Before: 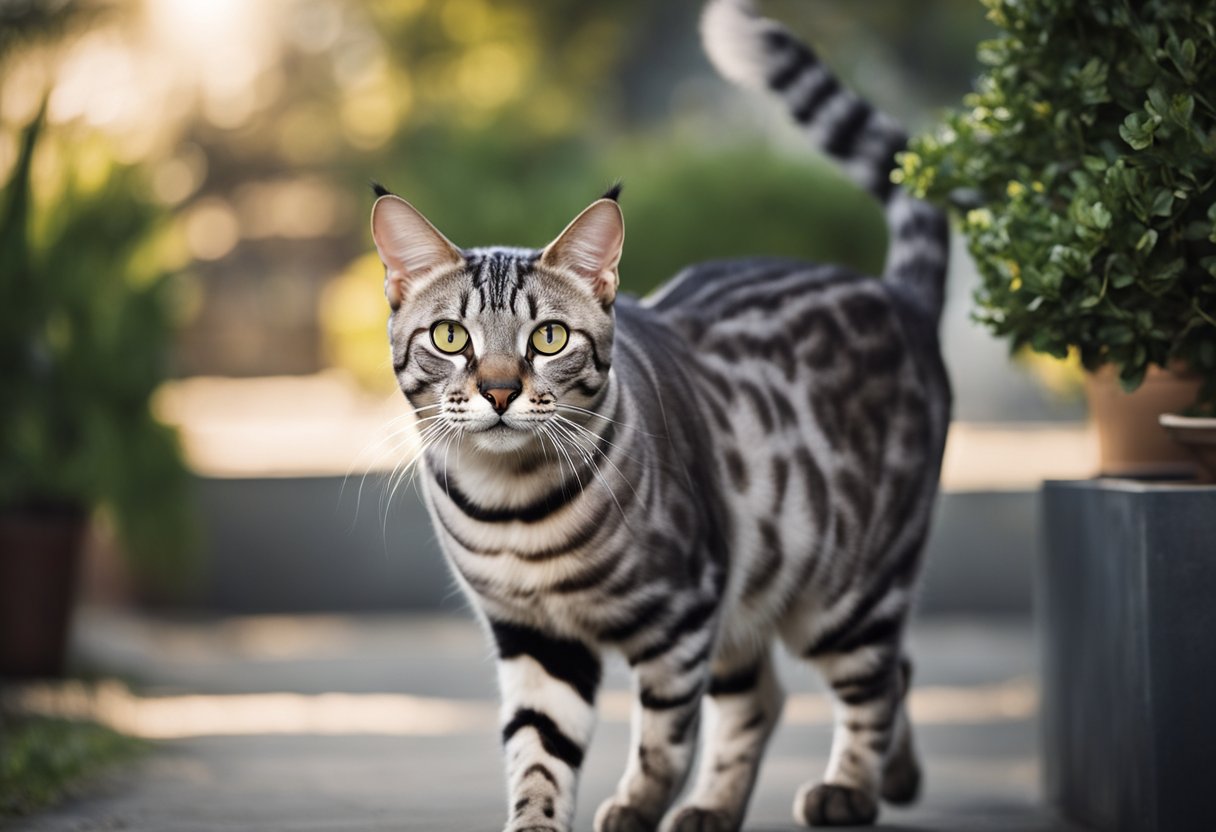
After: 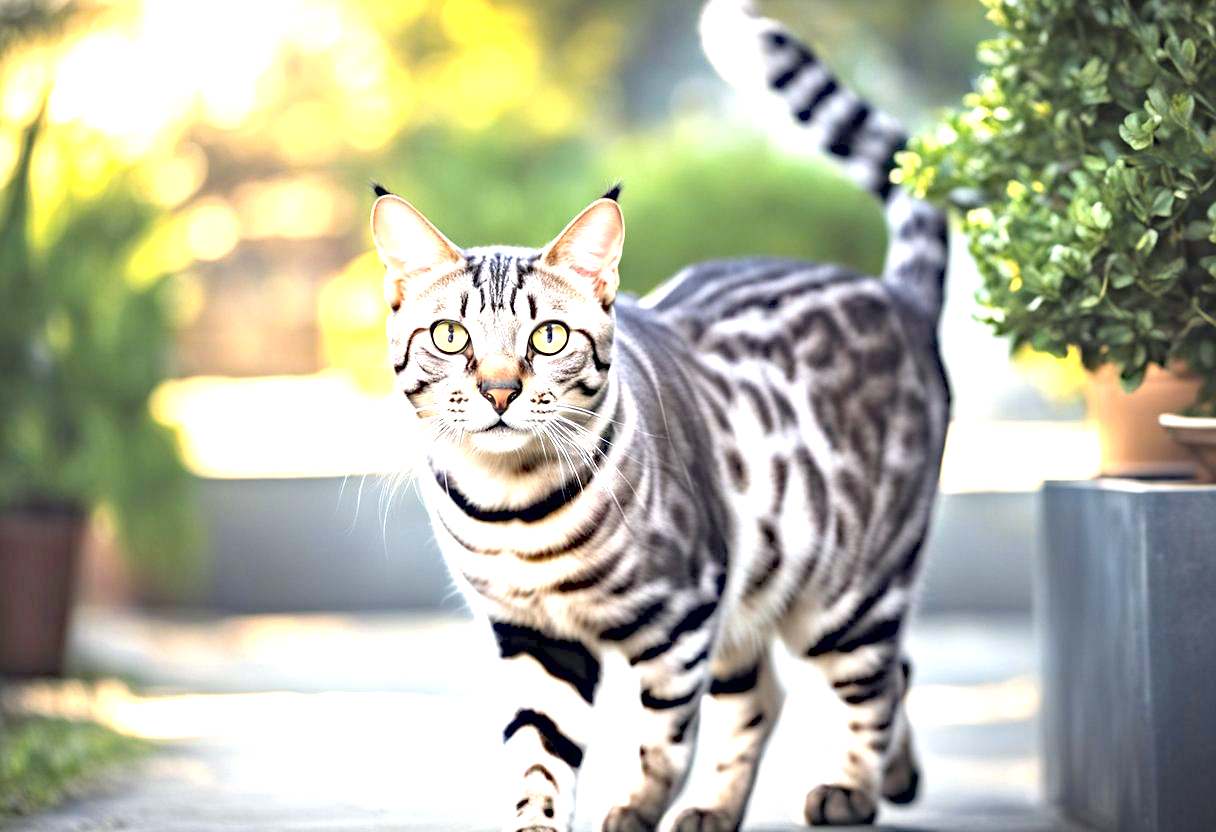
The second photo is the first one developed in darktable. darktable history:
exposure: black level correction 0, exposure 2.088 EV, compensate exposure bias true, compensate highlight preservation false
contrast brightness saturation: brightness 0.13
haze removal: strength 0.29, distance 0.25, compatibility mode true, adaptive false
